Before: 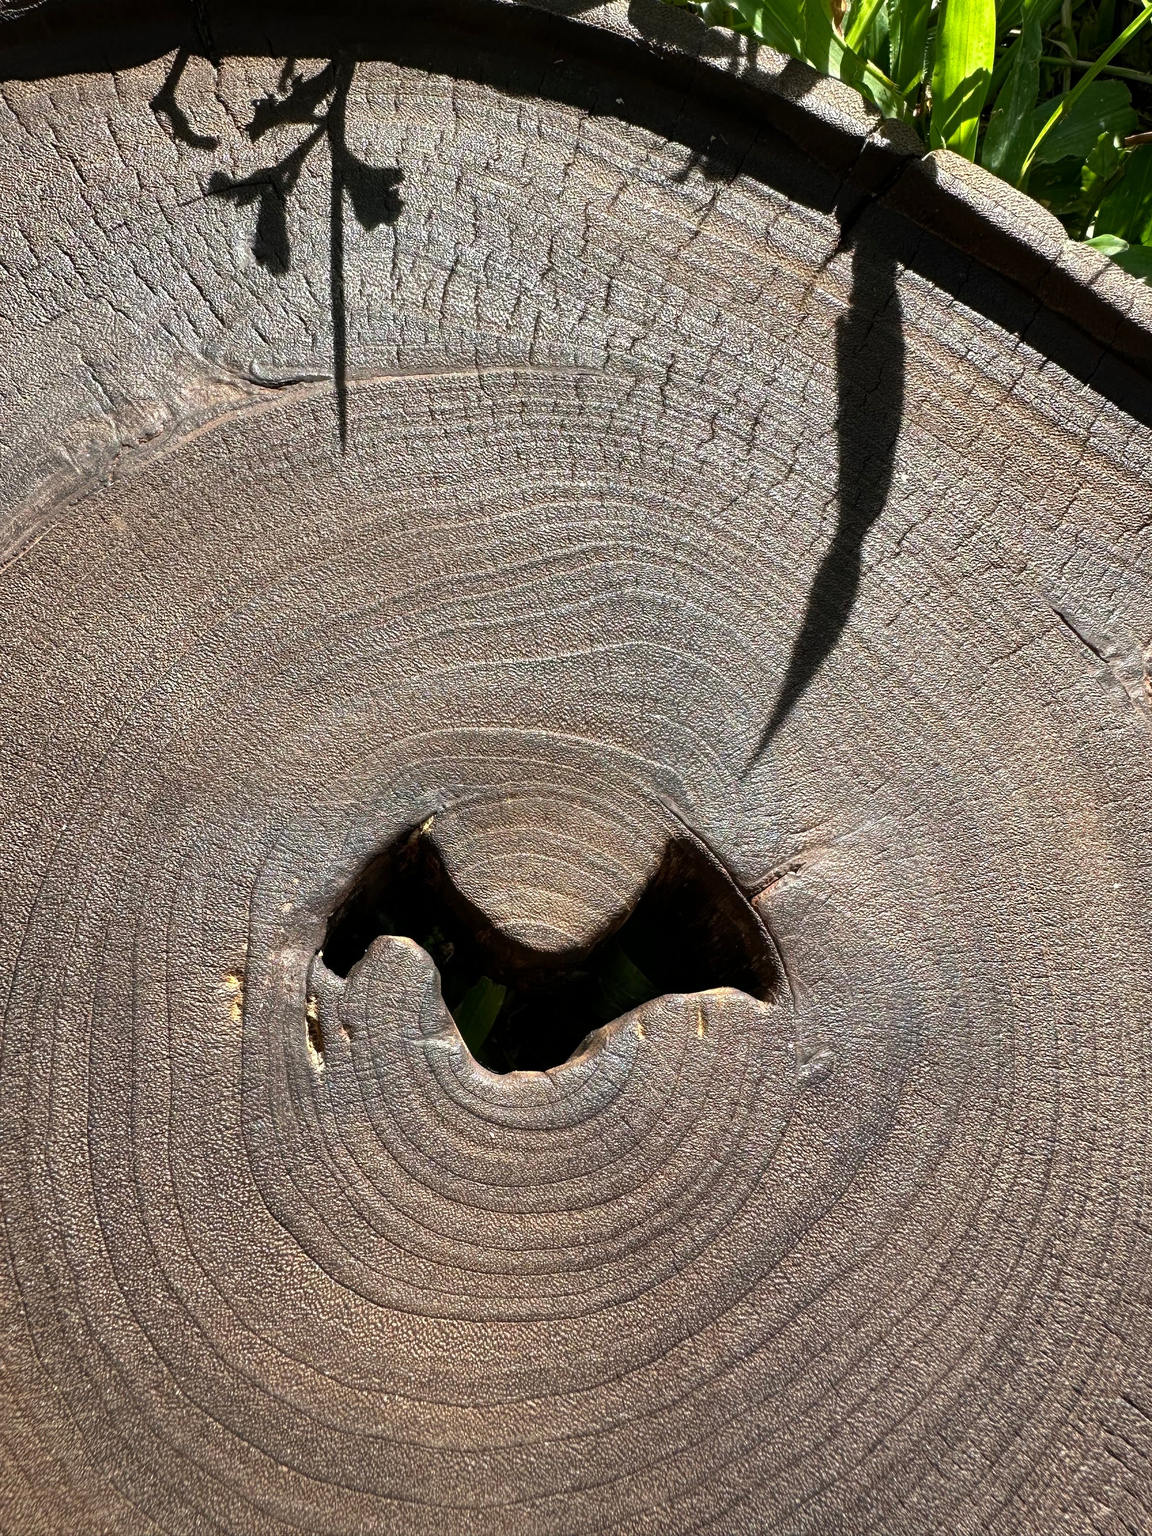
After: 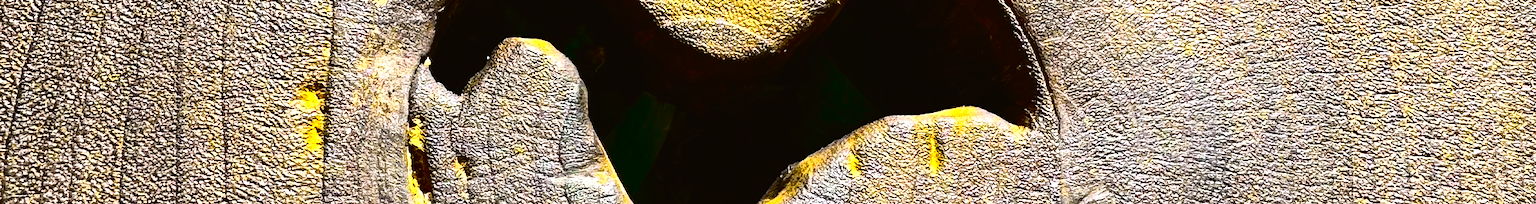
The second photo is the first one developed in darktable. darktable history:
tone equalizer: -8 EV 0.001 EV, -7 EV -0.002 EV, -6 EV 0.002 EV, -5 EV -0.03 EV, -4 EV -0.116 EV, -3 EV -0.169 EV, -2 EV 0.24 EV, -1 EV 0.702 EV, +0 EV 0.493 EV
tone curve: curves: ch0 [(0, 0.022) (0.177, 0.086) (0.392, 0.438) (0.704, 0.844) (0.858, 0.938) (1, 0.981)]; ch1 [(0, 0) (0.402, 0.36) (0.476, 0.456) (0.498, 0.501) (0.518, 0.521) (0.58, 0.598) (0.619, 0.65) (0.692, 0.737) (1, 1)]; ch2 [(0, 0) (0.415, 0.438) (0.483, 0.499) (0.503, 0.507) (0.526, 0.537) (0.563, 0.624) (0.626, 0.714) (0.699, 0.753) (0.997, 0.858)], color space Lab, independent channels
color contrast: green-magenta contrast 1.12, blue-yellow contrast 1.95, unbound 0
white balance: red 0.98, blue 1.034
crop and rotate: top 59.084%, bottom 30.916%
